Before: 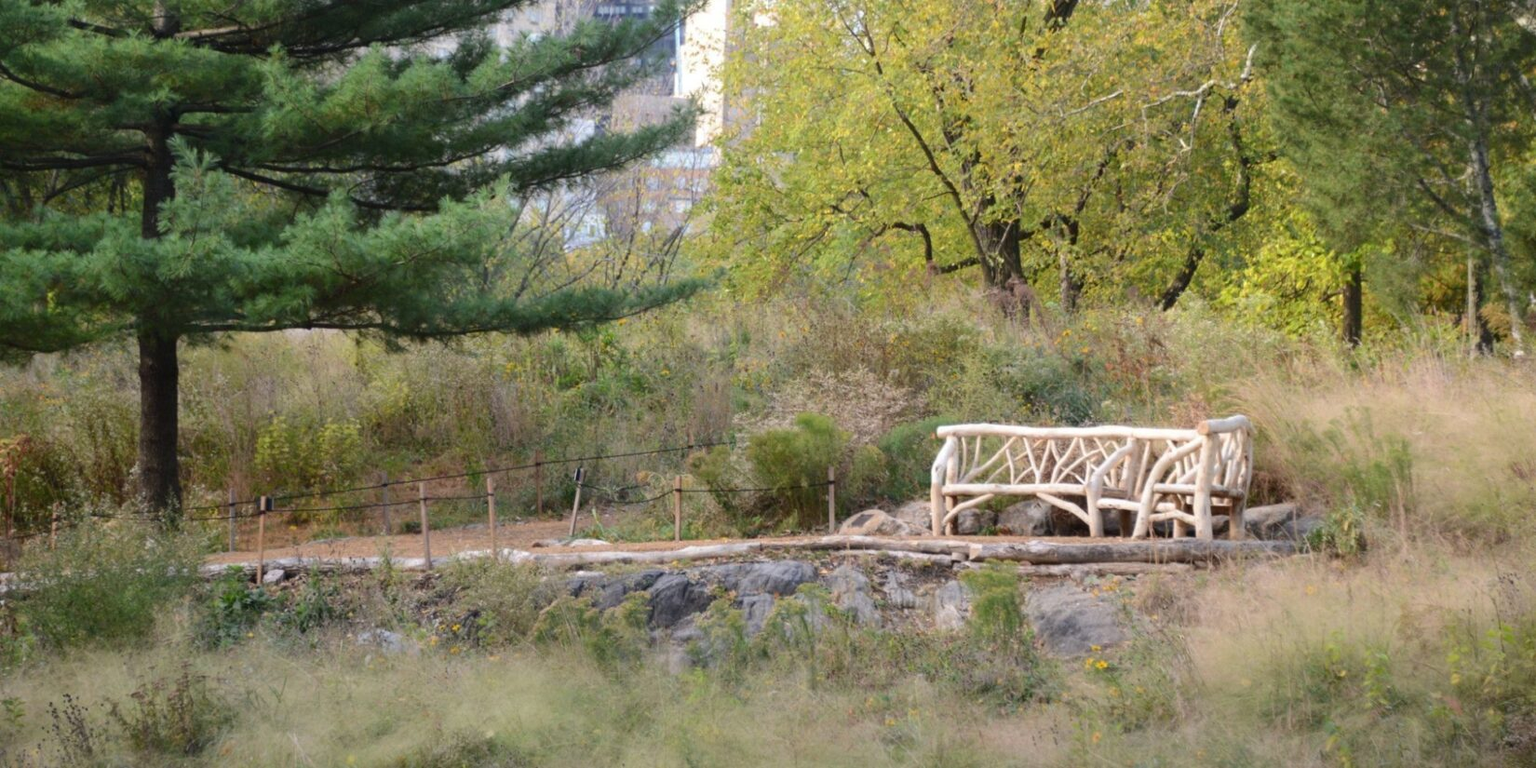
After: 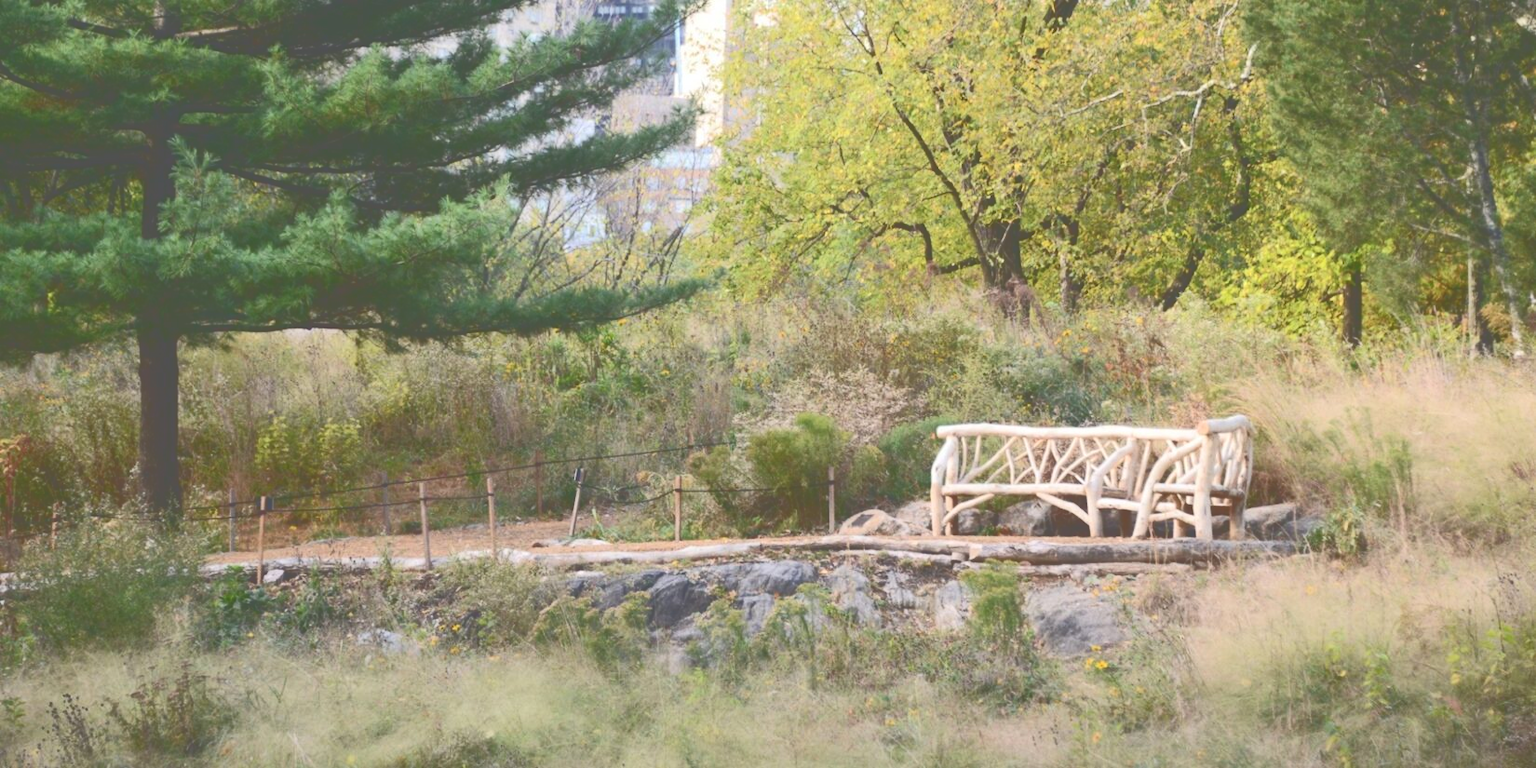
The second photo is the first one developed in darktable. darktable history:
tone curve: curves: ch0 [(0, 0) (0.003, 0.334) (0.011, 0.338) (0.025, 0.338) (0.044, 0.338) (0.069, 0.339) (0.1, 0.342) (0.136, 0.343) (0.177, 0.349) (0.224, 0.36) (0.277, 0.385) (0.335, 0.42) (0.399, 0.465) (0.468, 0.535) (0.543, 0.632) (0.623, 0.73) (0.709, 0.814) (0.801, 0.879) (0.898, 0.935) (1, 1)], color space Lab, independent channels, preserve colors none
